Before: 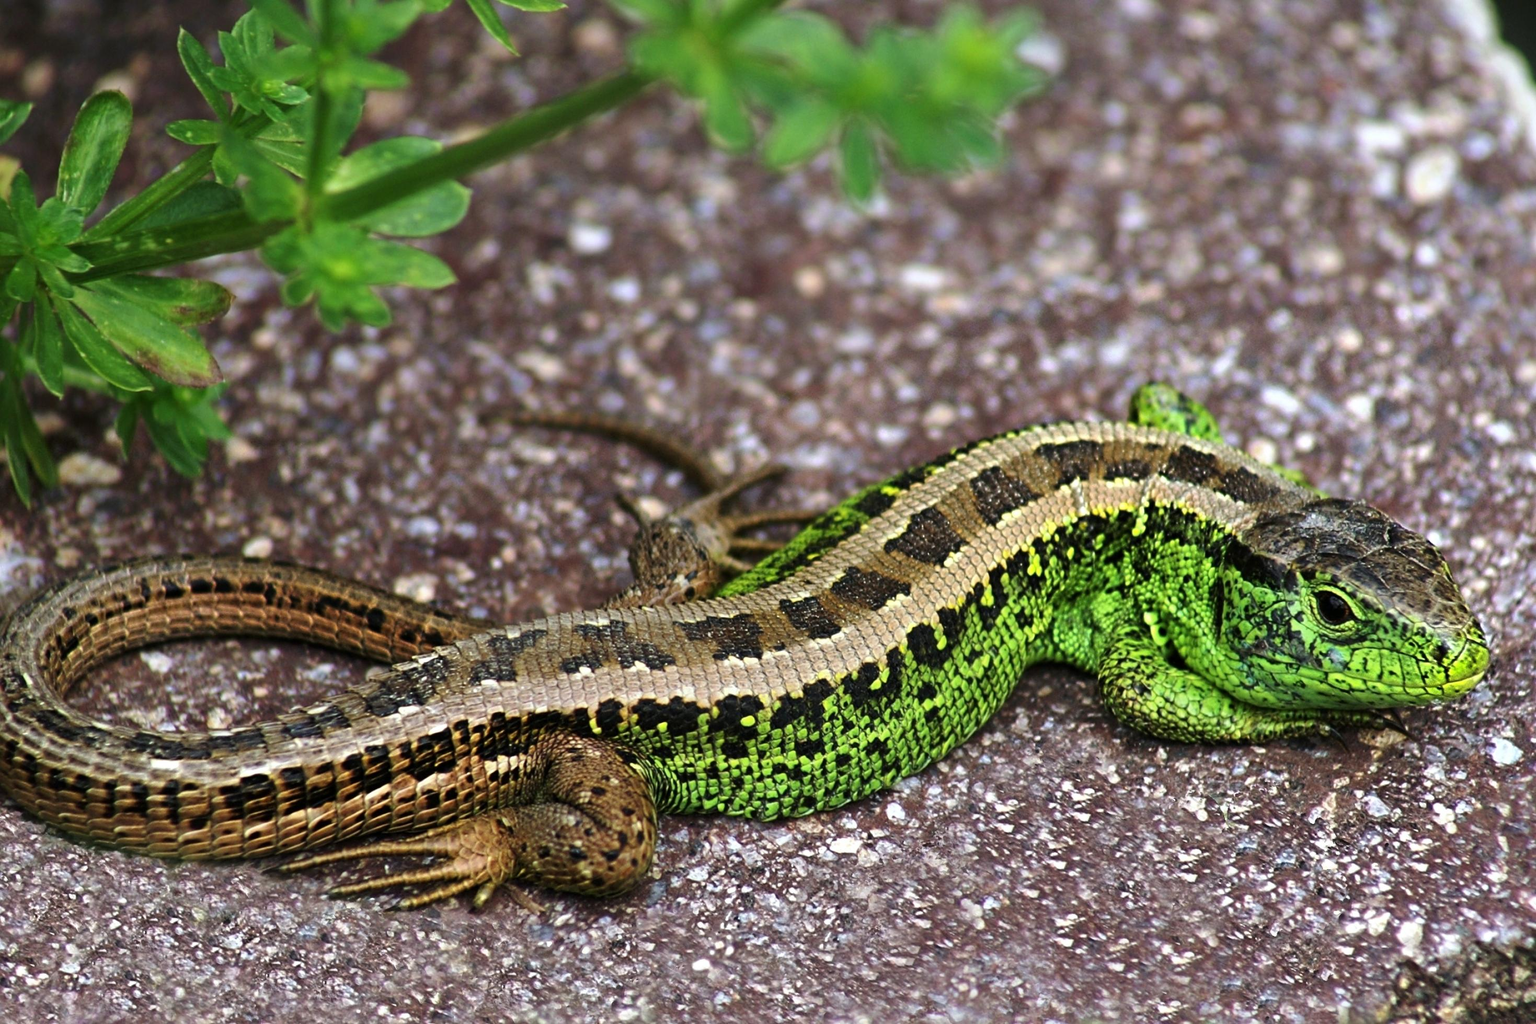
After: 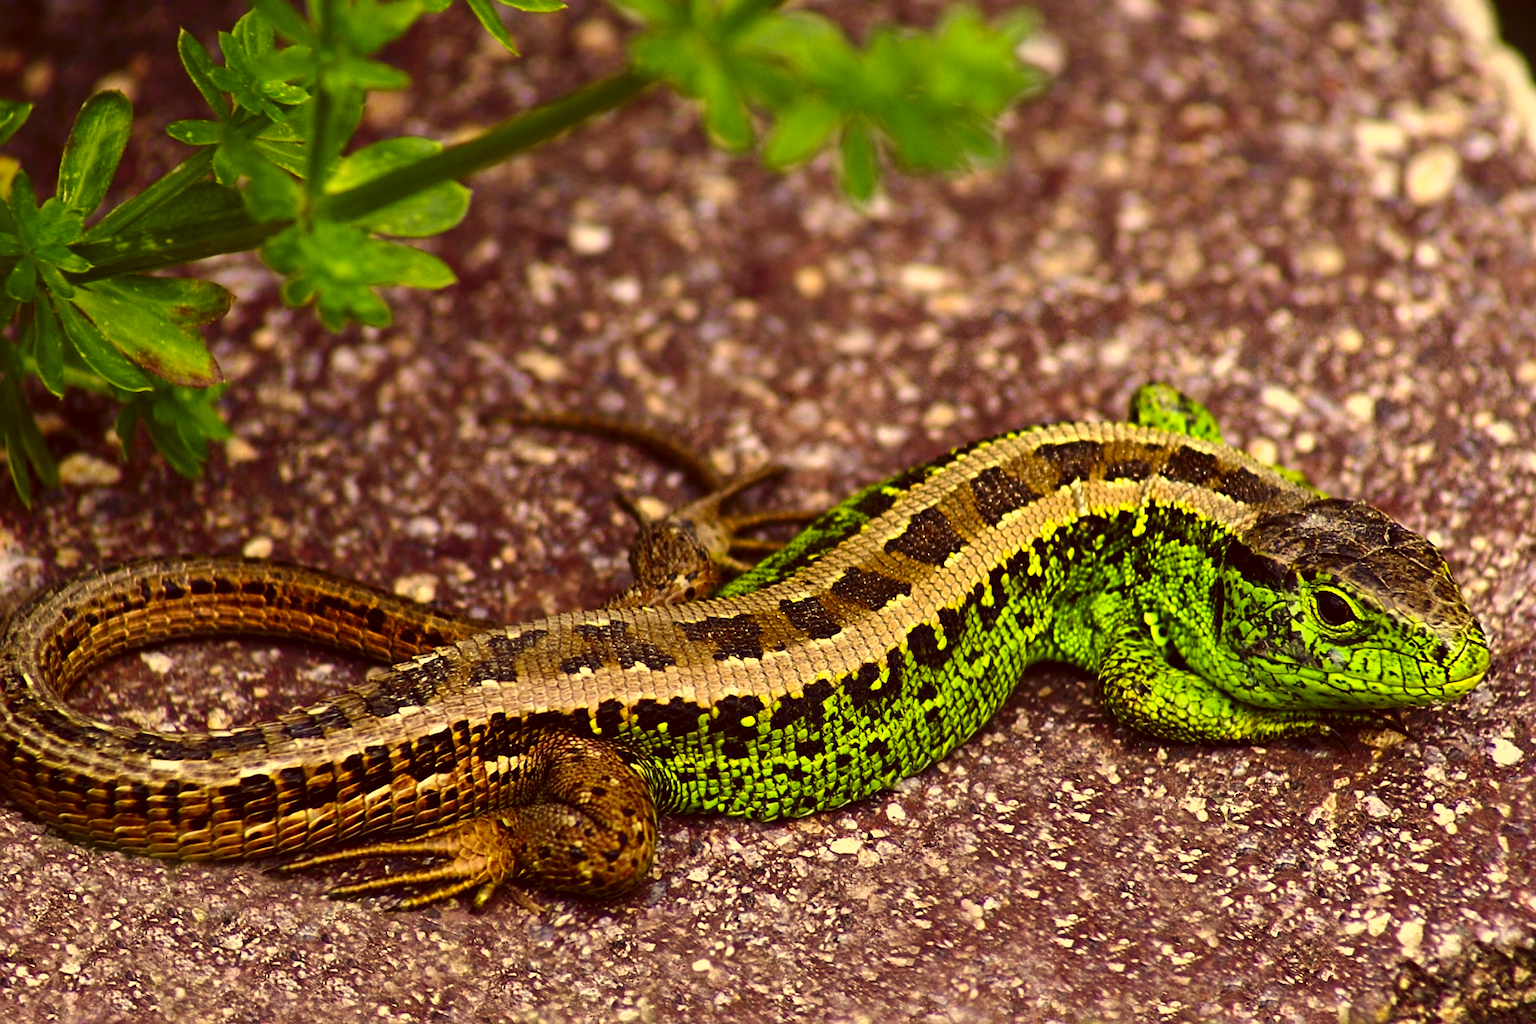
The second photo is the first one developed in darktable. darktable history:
sharpen: amount 0.217
color correction: highlights a* 9.68, highlights b* 38.85, shadows a* 14.76, shadows b* 3.45
shadows and highlights: shadows -24.48, highlights 51.33, soften with gaussian
contrast brightness saturation: contrast 0.128, brightness -0.056, saturation 0.152
